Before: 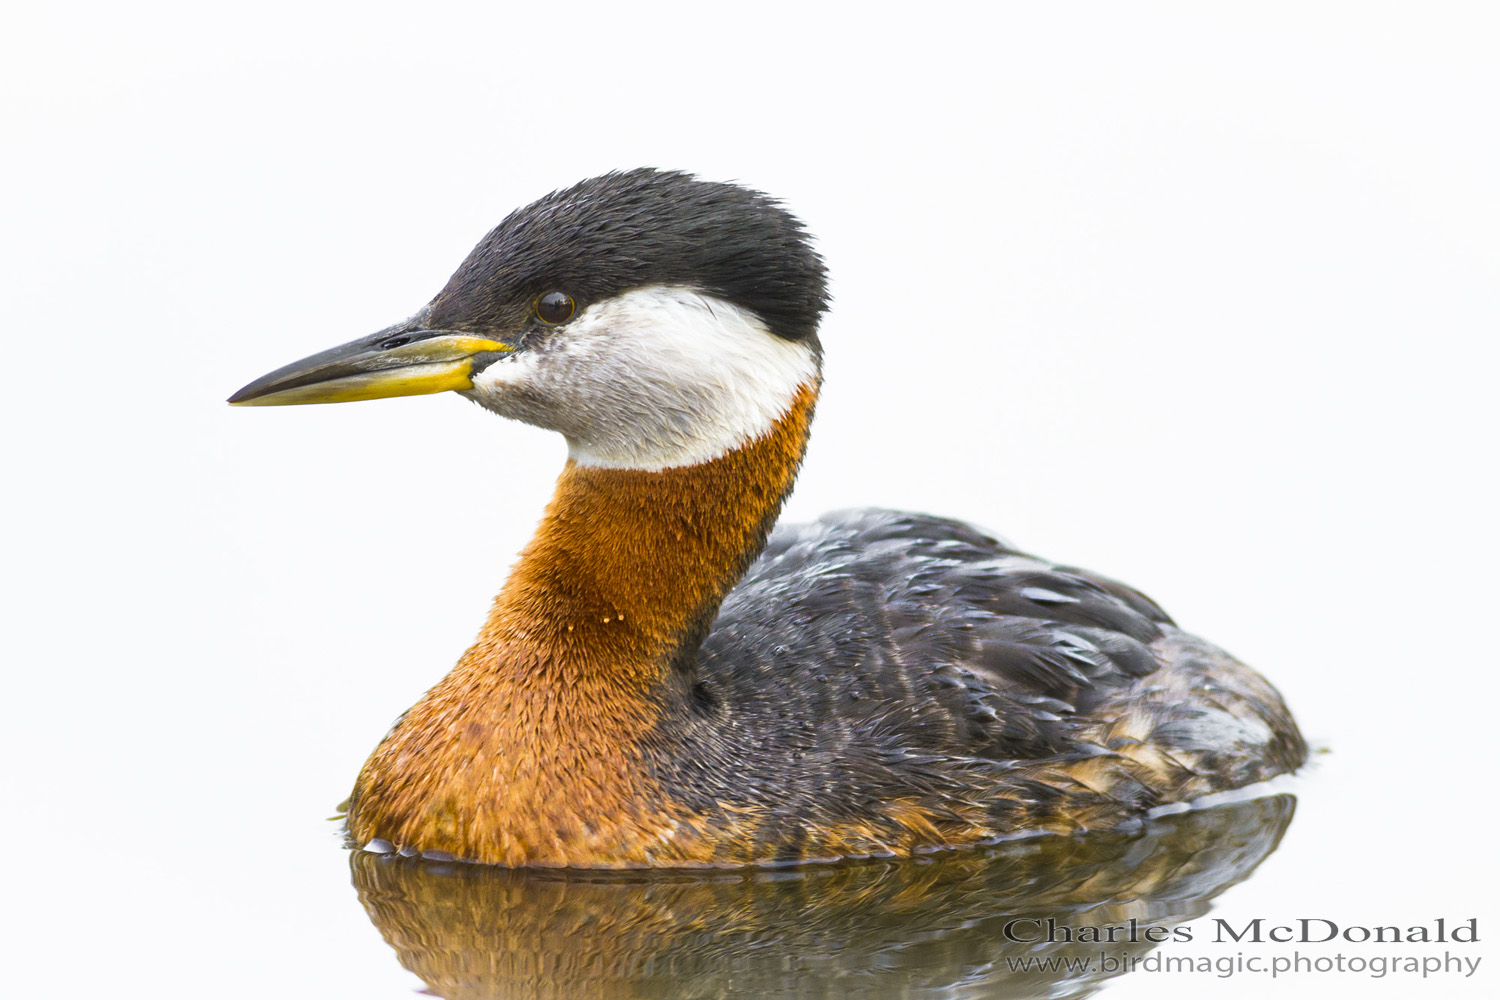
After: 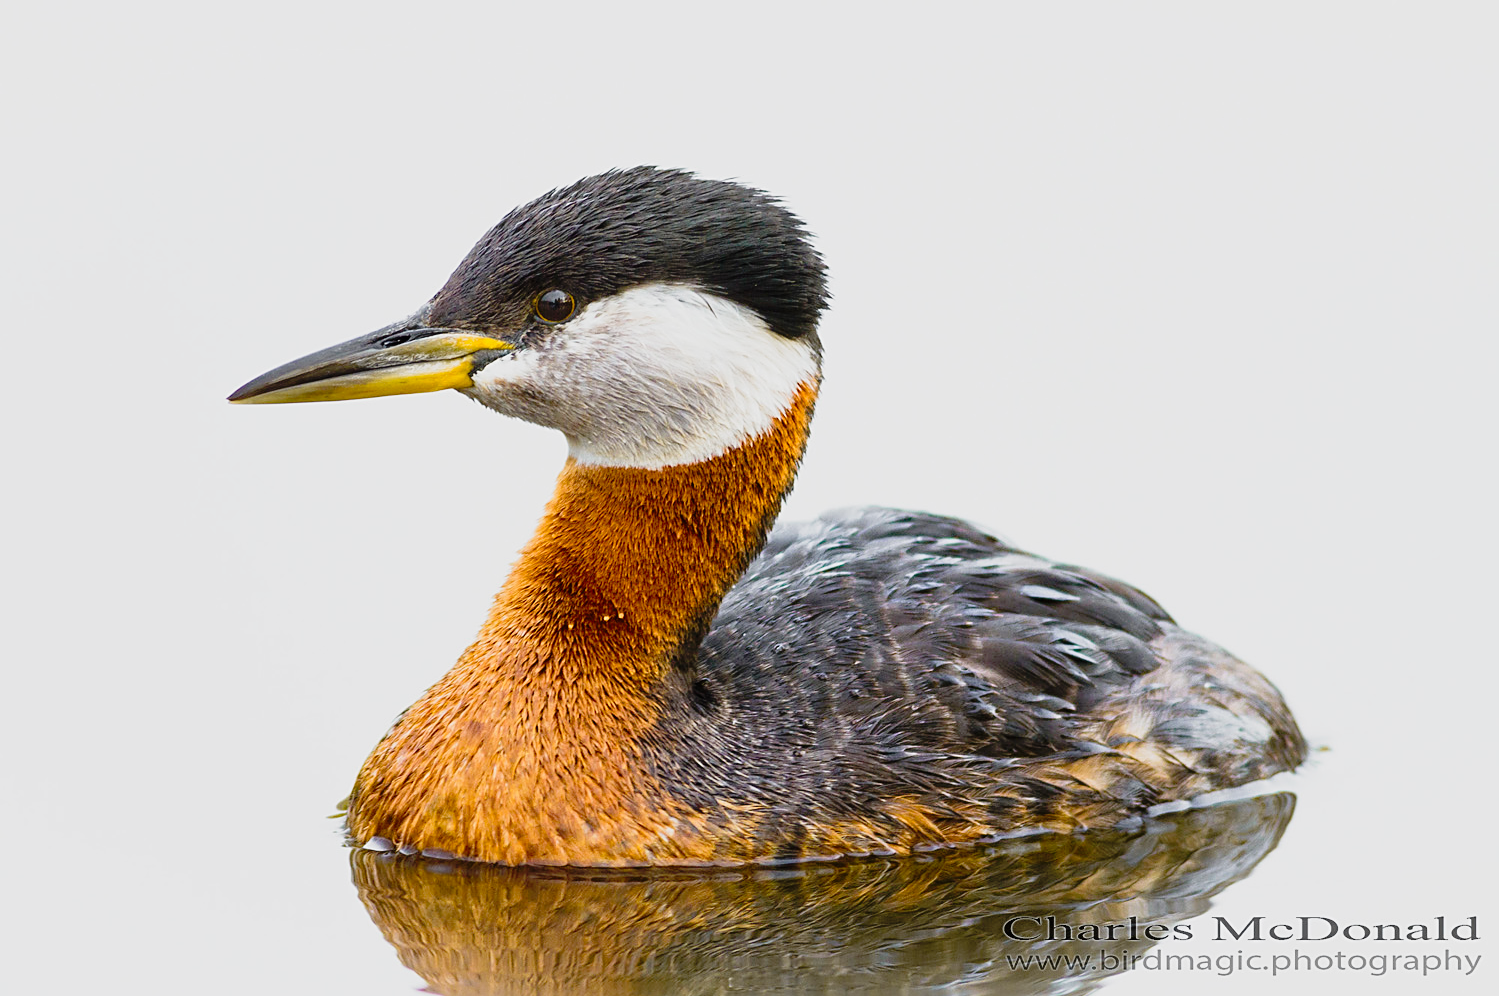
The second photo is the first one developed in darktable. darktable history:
sharpen: on, module defaults
tone curve: curves: ch0 [(0, 0.009) (0.105, 0.054) (0.195, 0.132) (0.289, 0.278) (0.384, 0.391) (0.513, 0.53) (0.66, 0.667) (0.895, 0.863) (1, 0.919)]; ch1 [(0, 0) (0.161, 0.092) (0.35, 0.33) (0.403, 0.395) (0.456, 0.469) (0.502, 0.499) (0.519, 0.514) (0.576, 0.584) (0.642, 0.658) (0.701, 0.742) (1, 0.942)]; ch2 [(0, 0) (0.371, 0.362) (0.437, 0.437) (0.501, 0.5) (0.53, 0.528) (0.569, 0.564) (0.619, 0.58) (0.883, 0.752) (1, 0.929)], preserve colors none
crop: top 0.239%, bottom 0.141%
